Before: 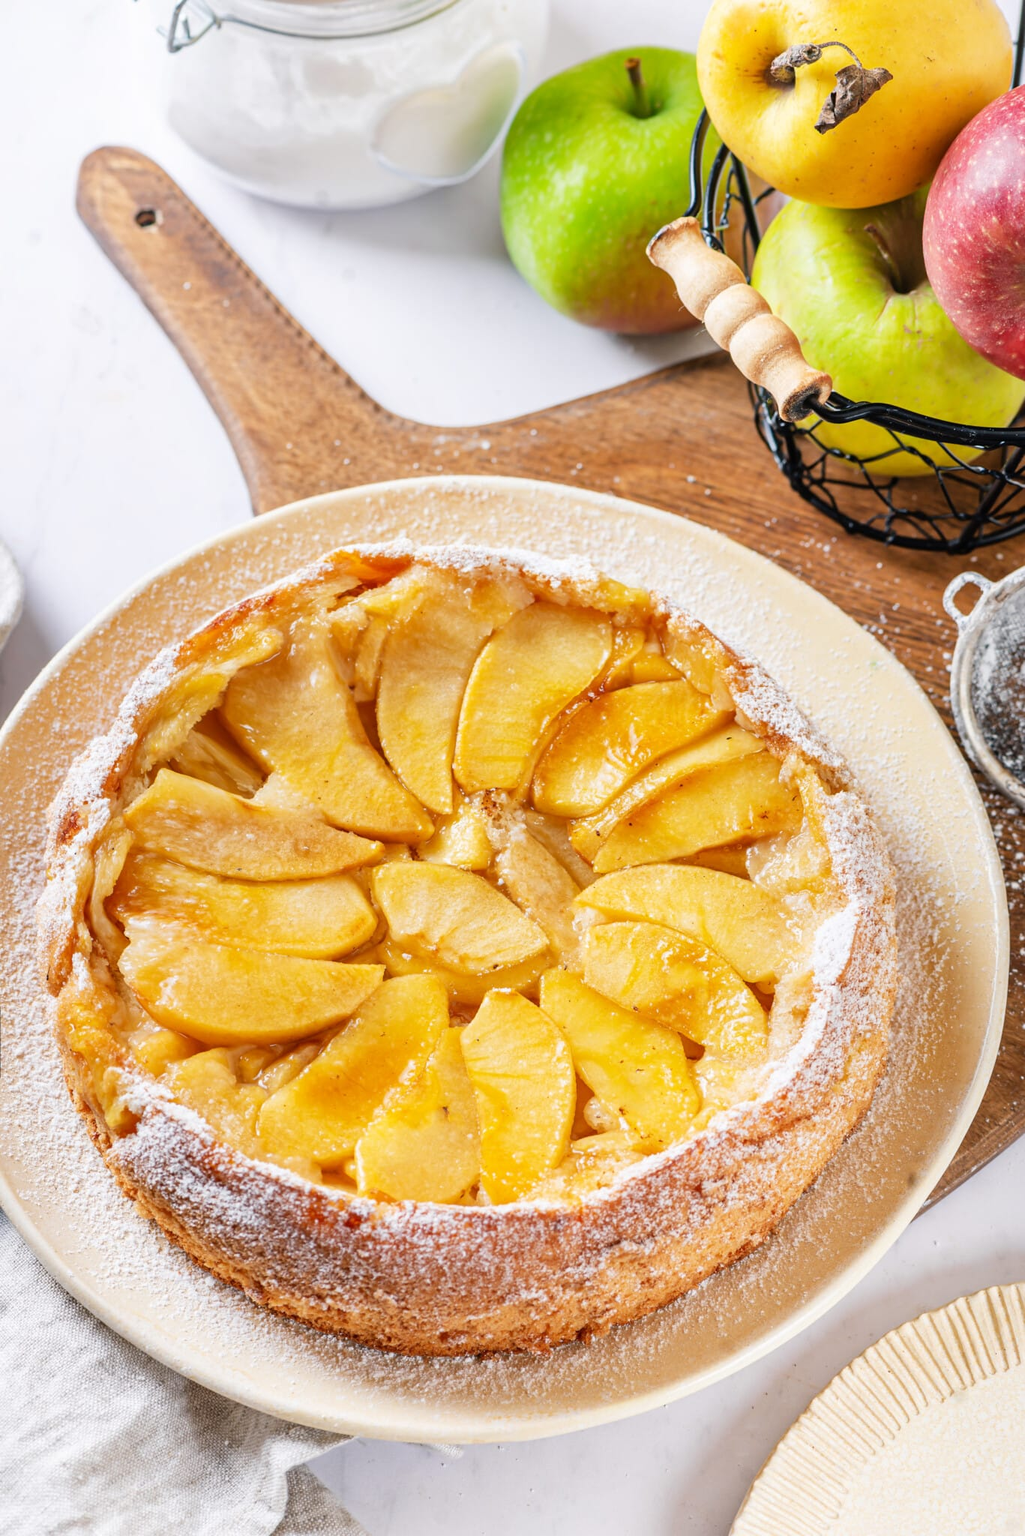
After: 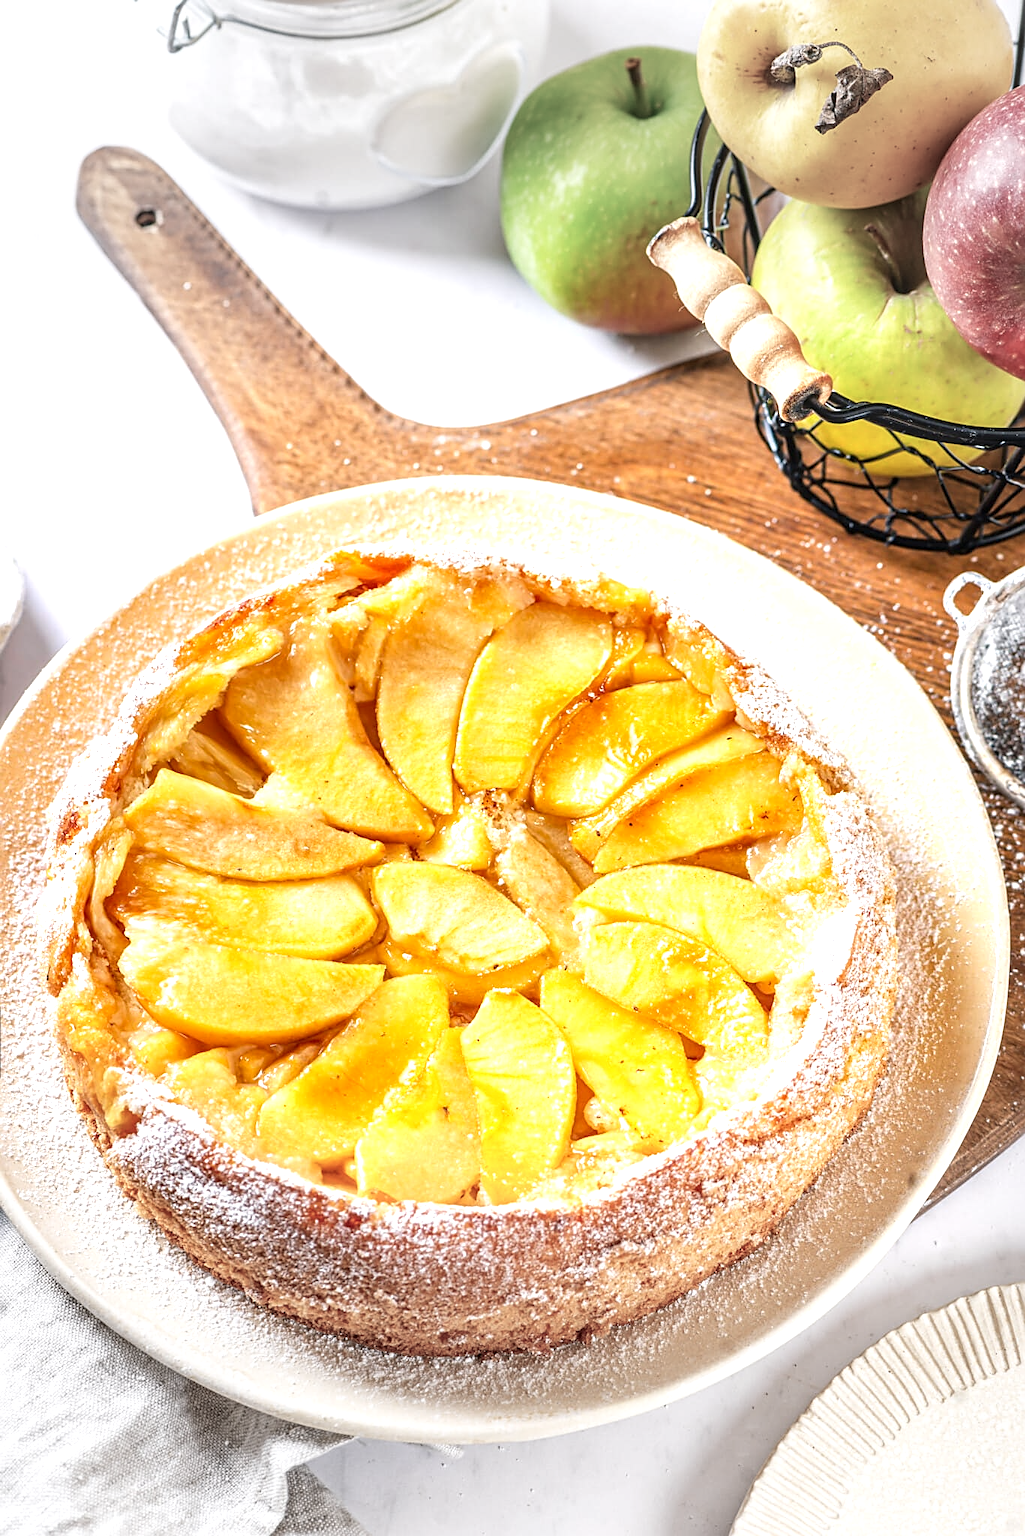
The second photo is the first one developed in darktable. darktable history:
sharpen: on, module defaults
vignetting: fall-off start 71.13%, brightness -0.292, width/height ratio 1.333
local contrast: on, module defaults
exposure: black level correction 0, exposure 1.665 EV, compensate exposure bias true, compensate highlight preservation false
